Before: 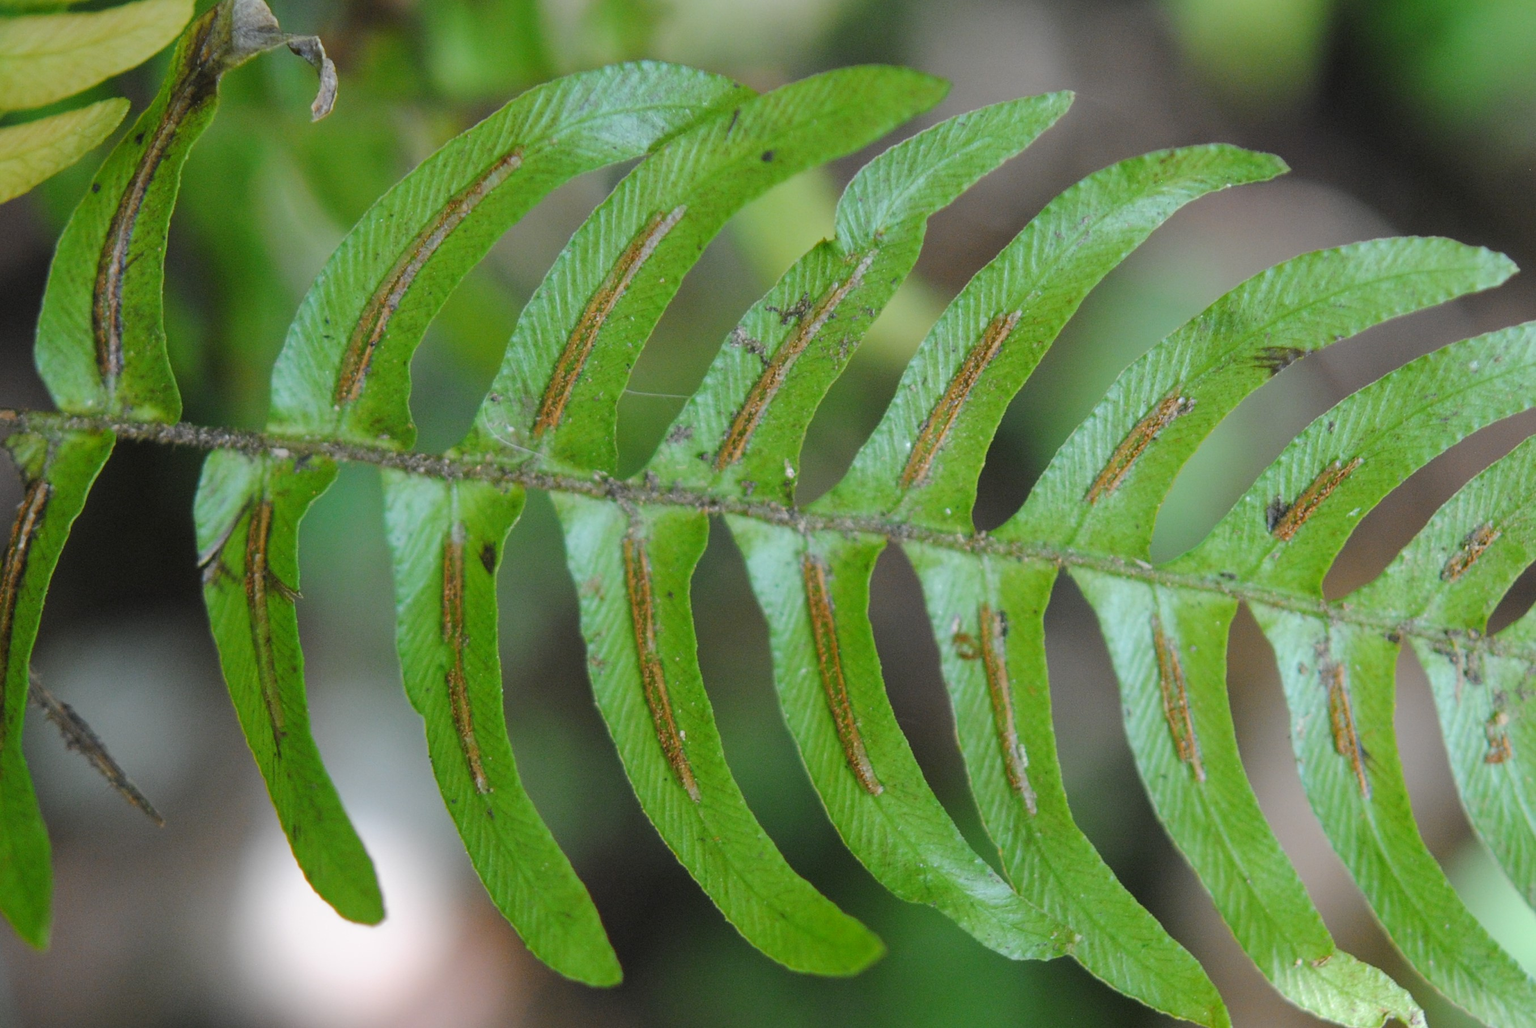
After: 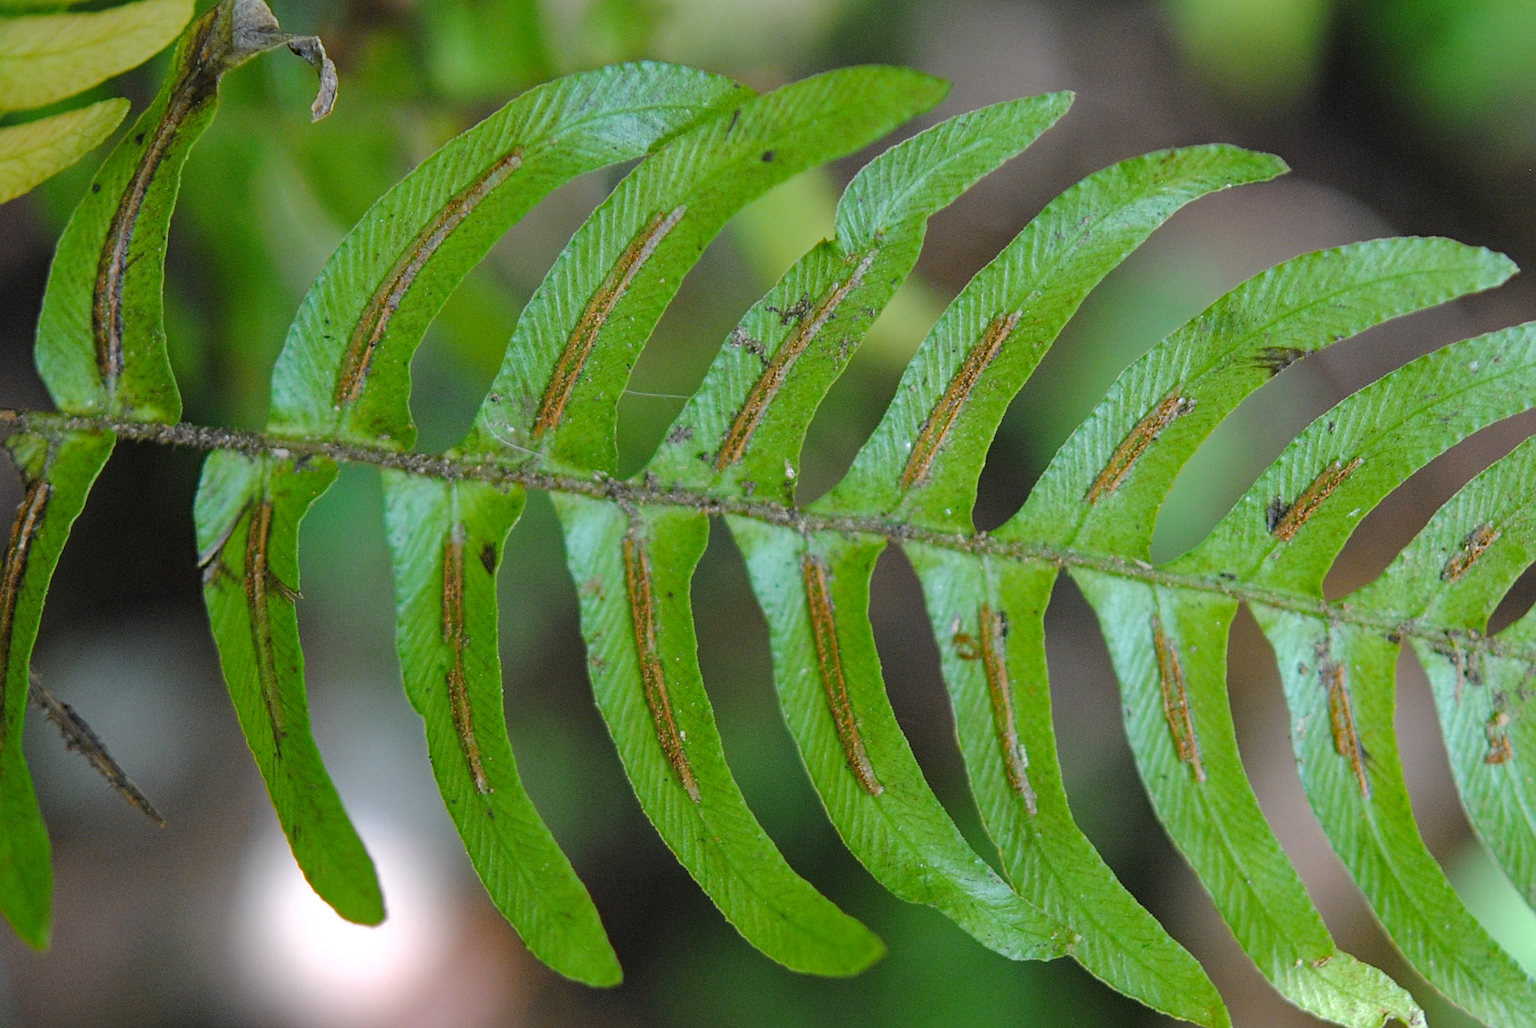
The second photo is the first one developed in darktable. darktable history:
haze removal: strength 0.296, distance 0.25, compatibility mode true, adaptive false
sharpen: on, module defaults
